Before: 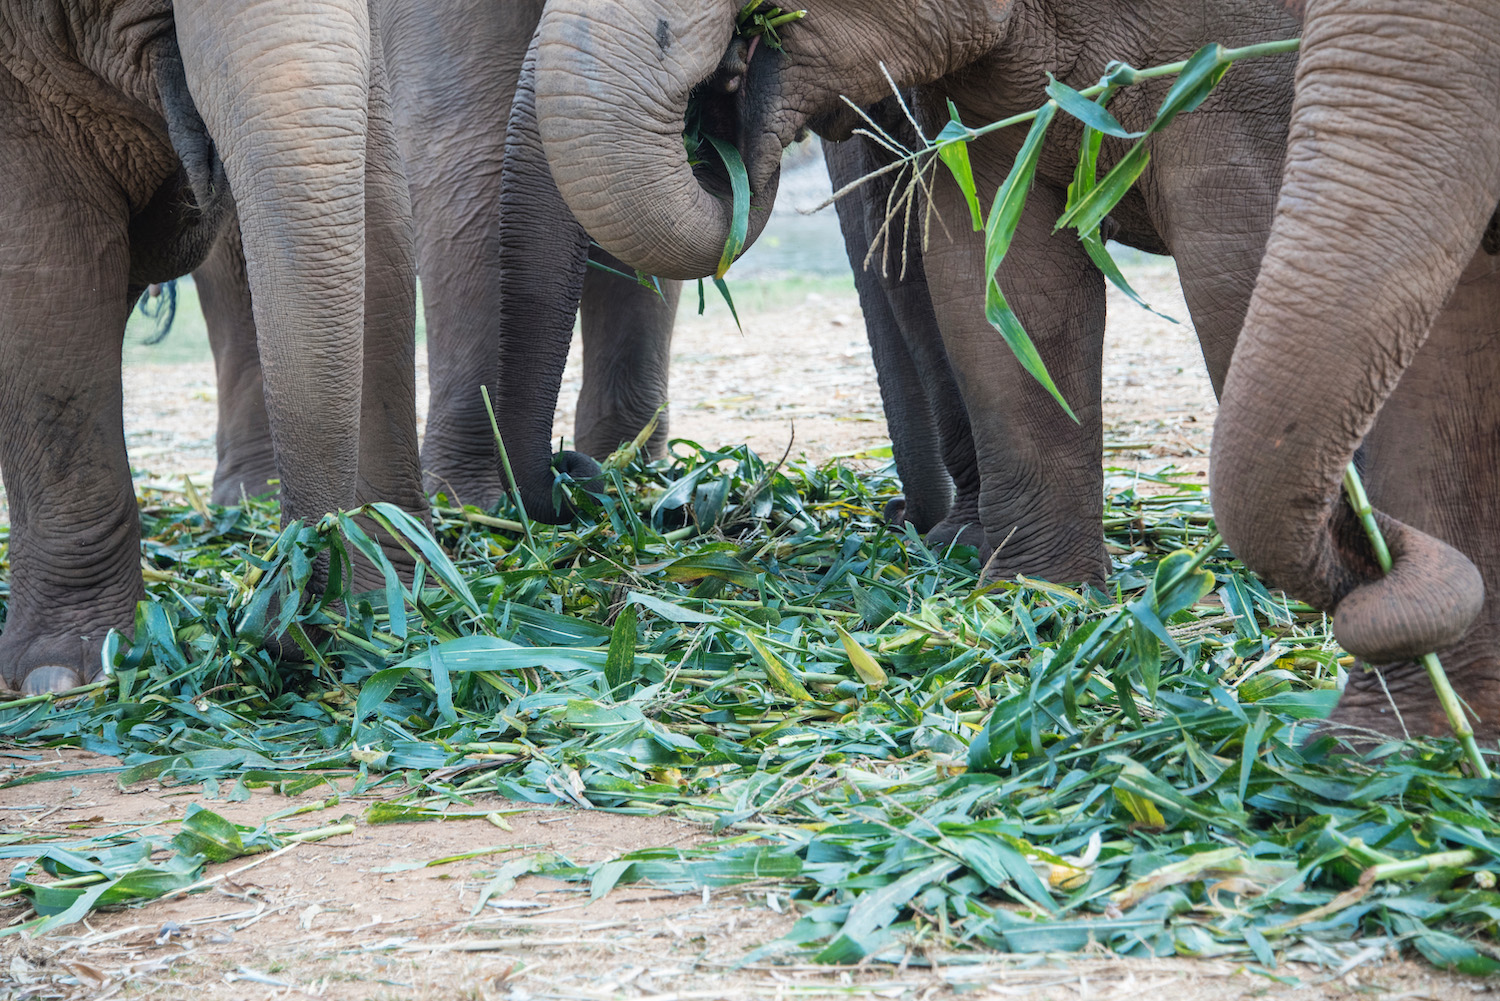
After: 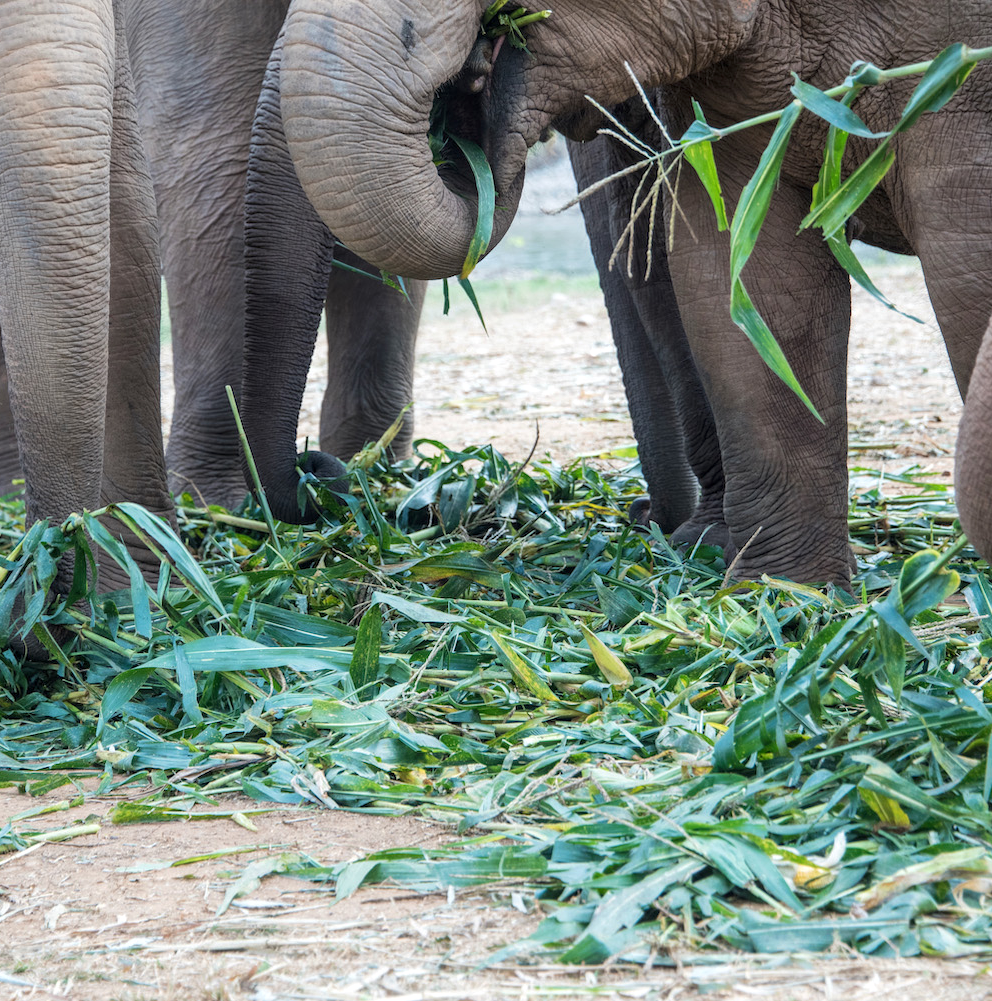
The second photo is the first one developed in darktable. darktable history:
local contrast: highlights 105%, shadows 102%, detail 120%, midtone range 0.2
crop: left 17.007%, right 16.845%
